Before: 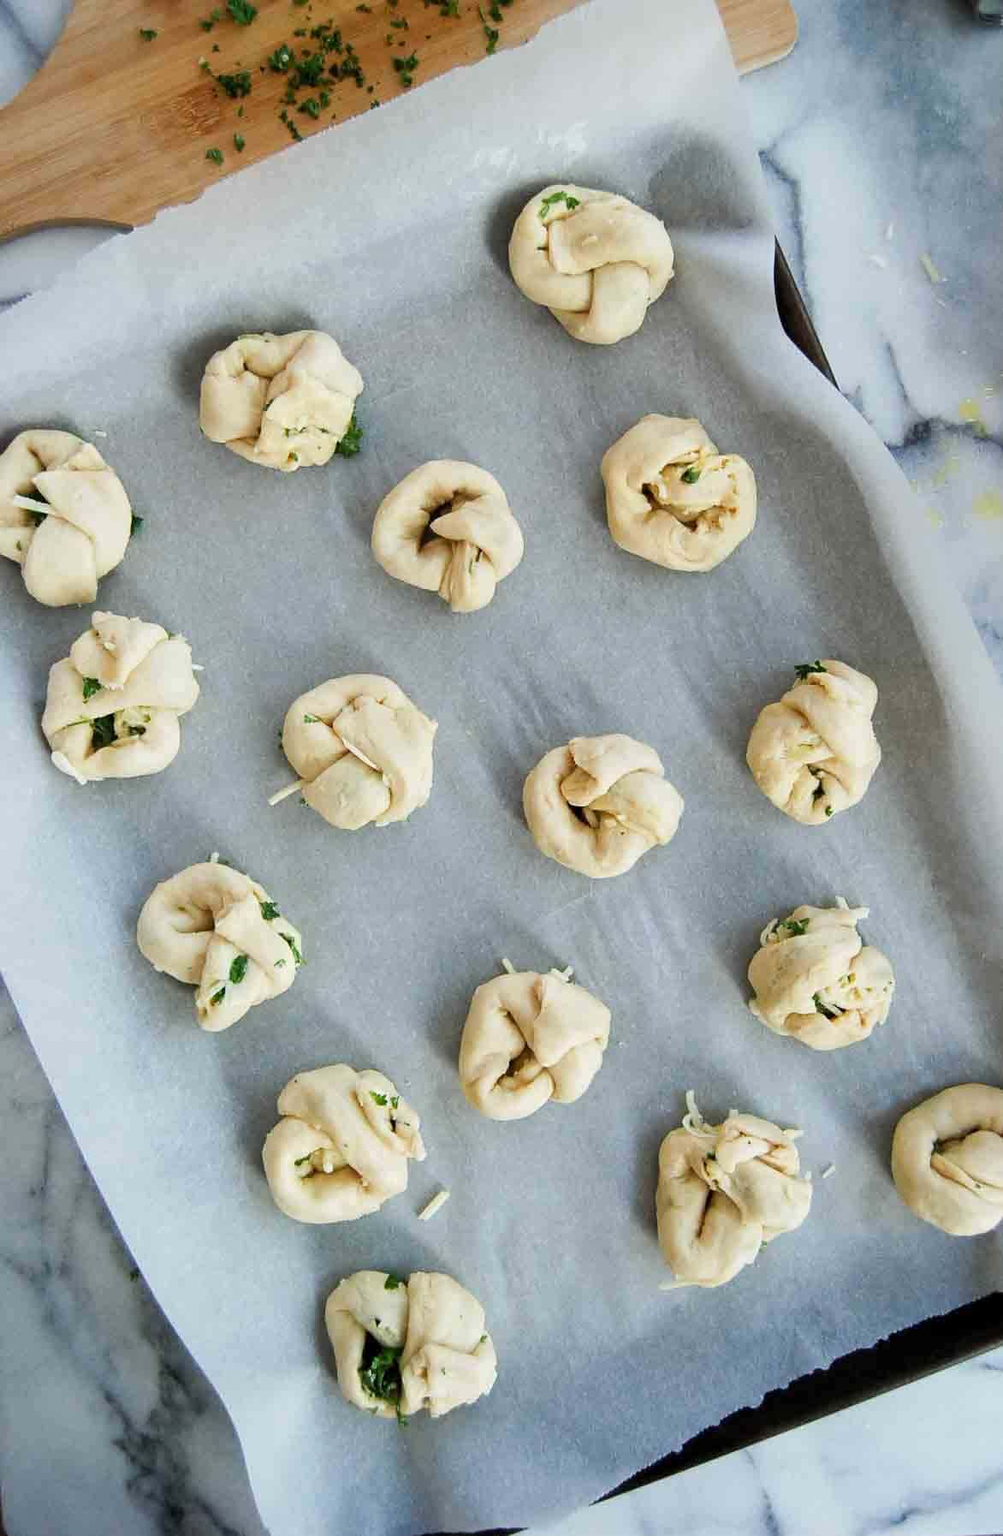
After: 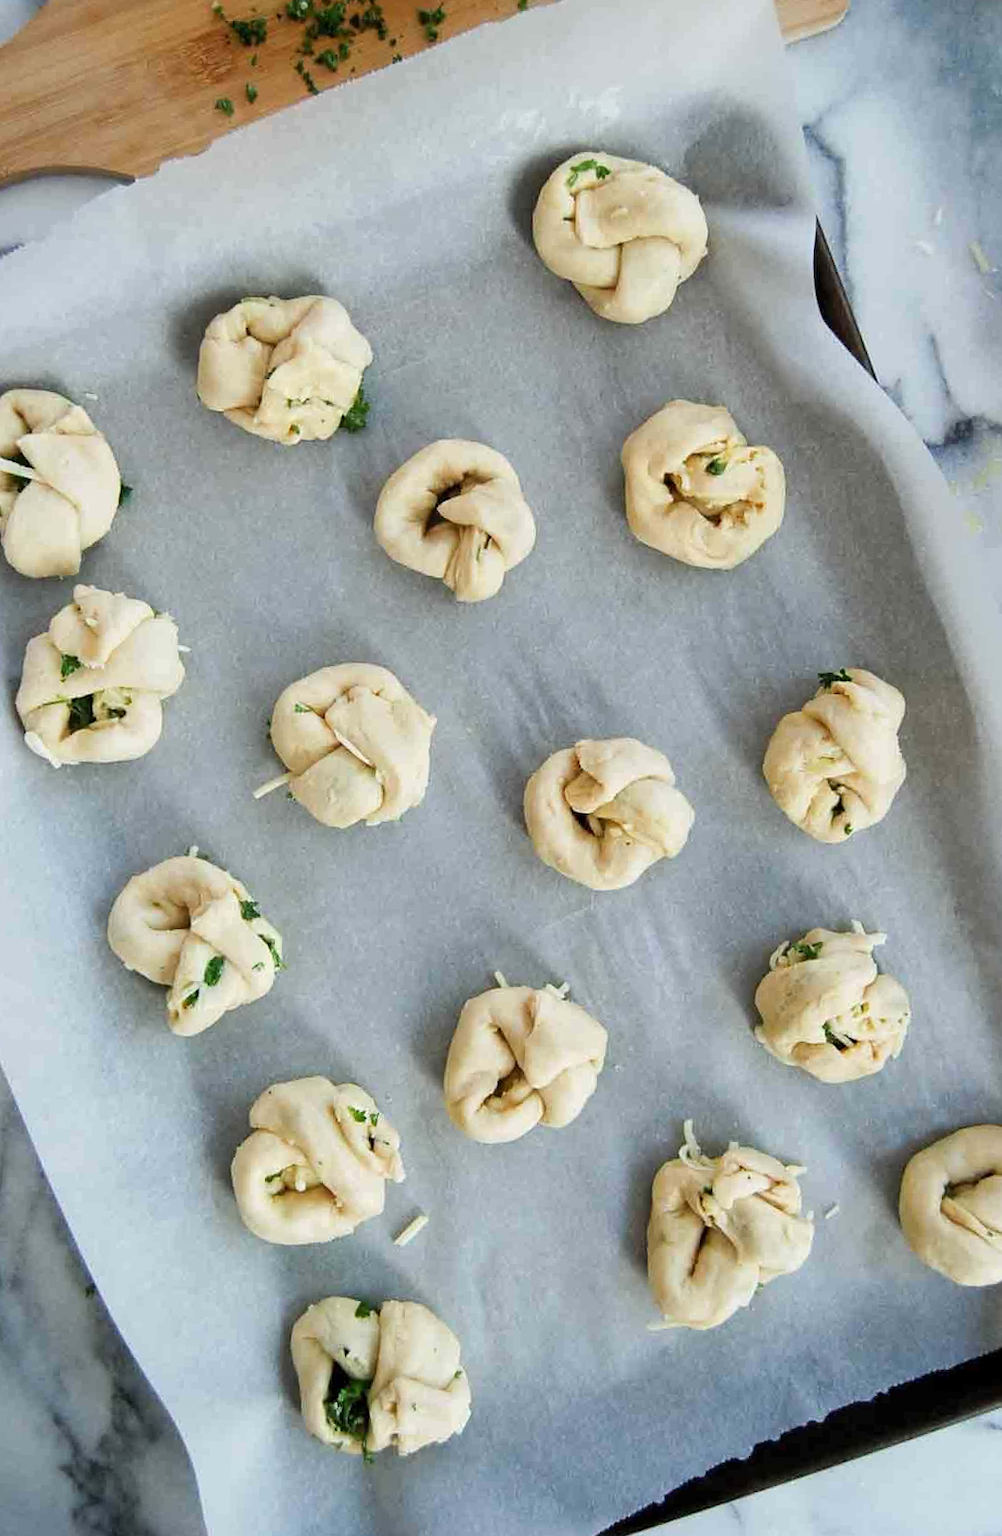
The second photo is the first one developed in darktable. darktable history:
crop and rotate: angle -2.38°
rotate and perspective: automatic cropping off
